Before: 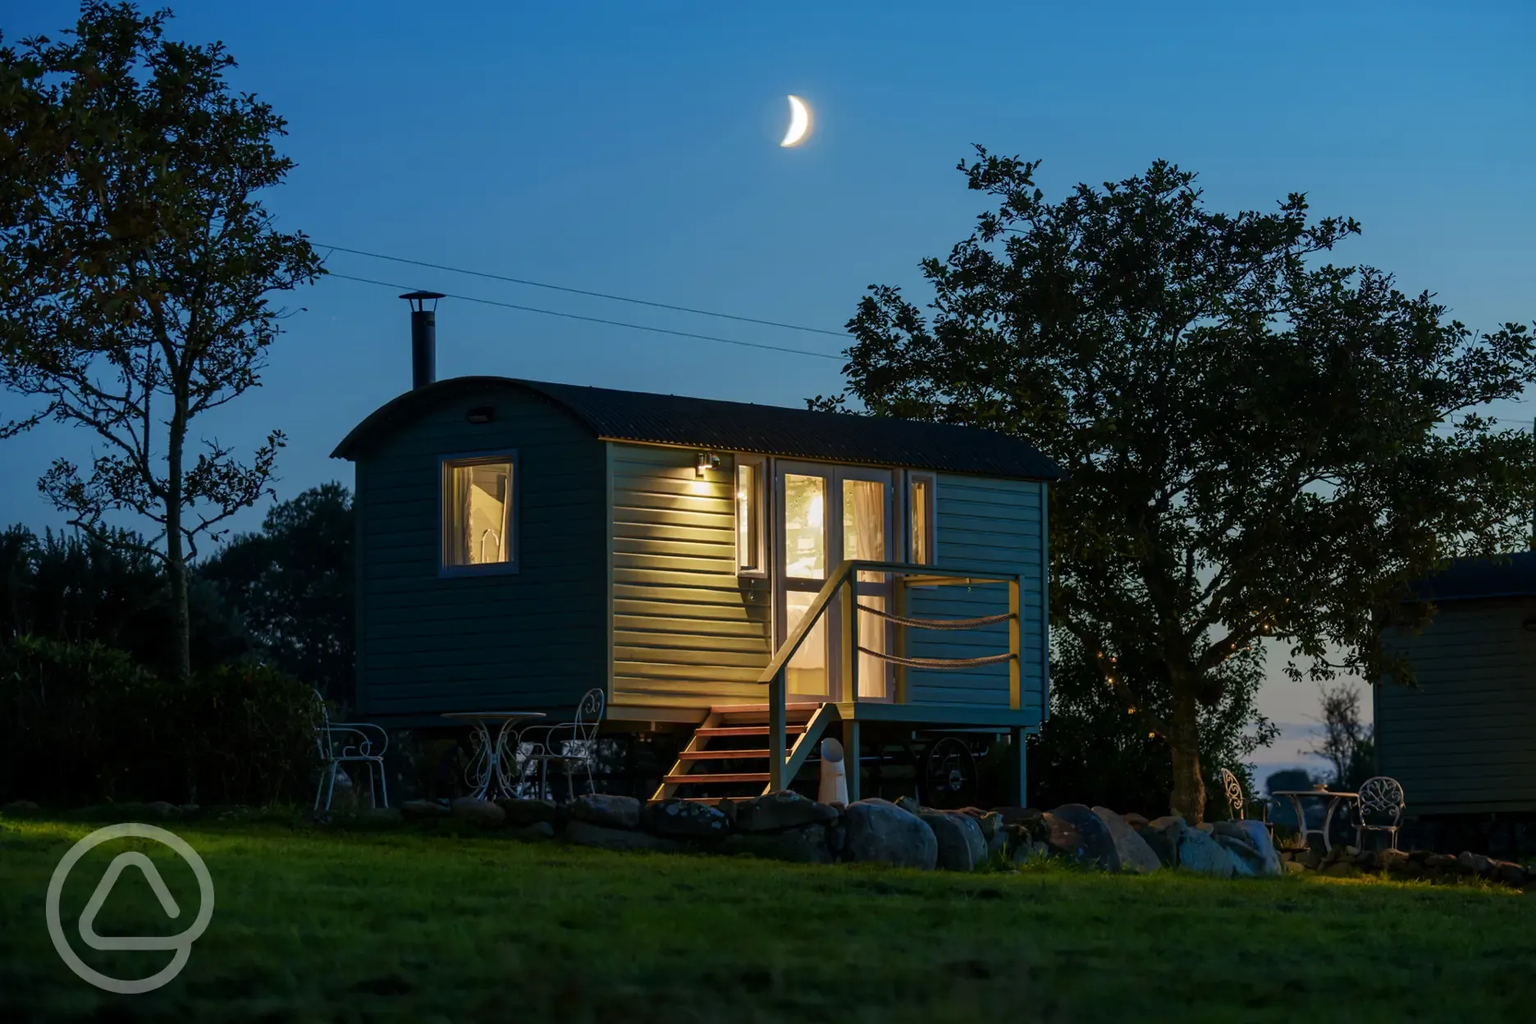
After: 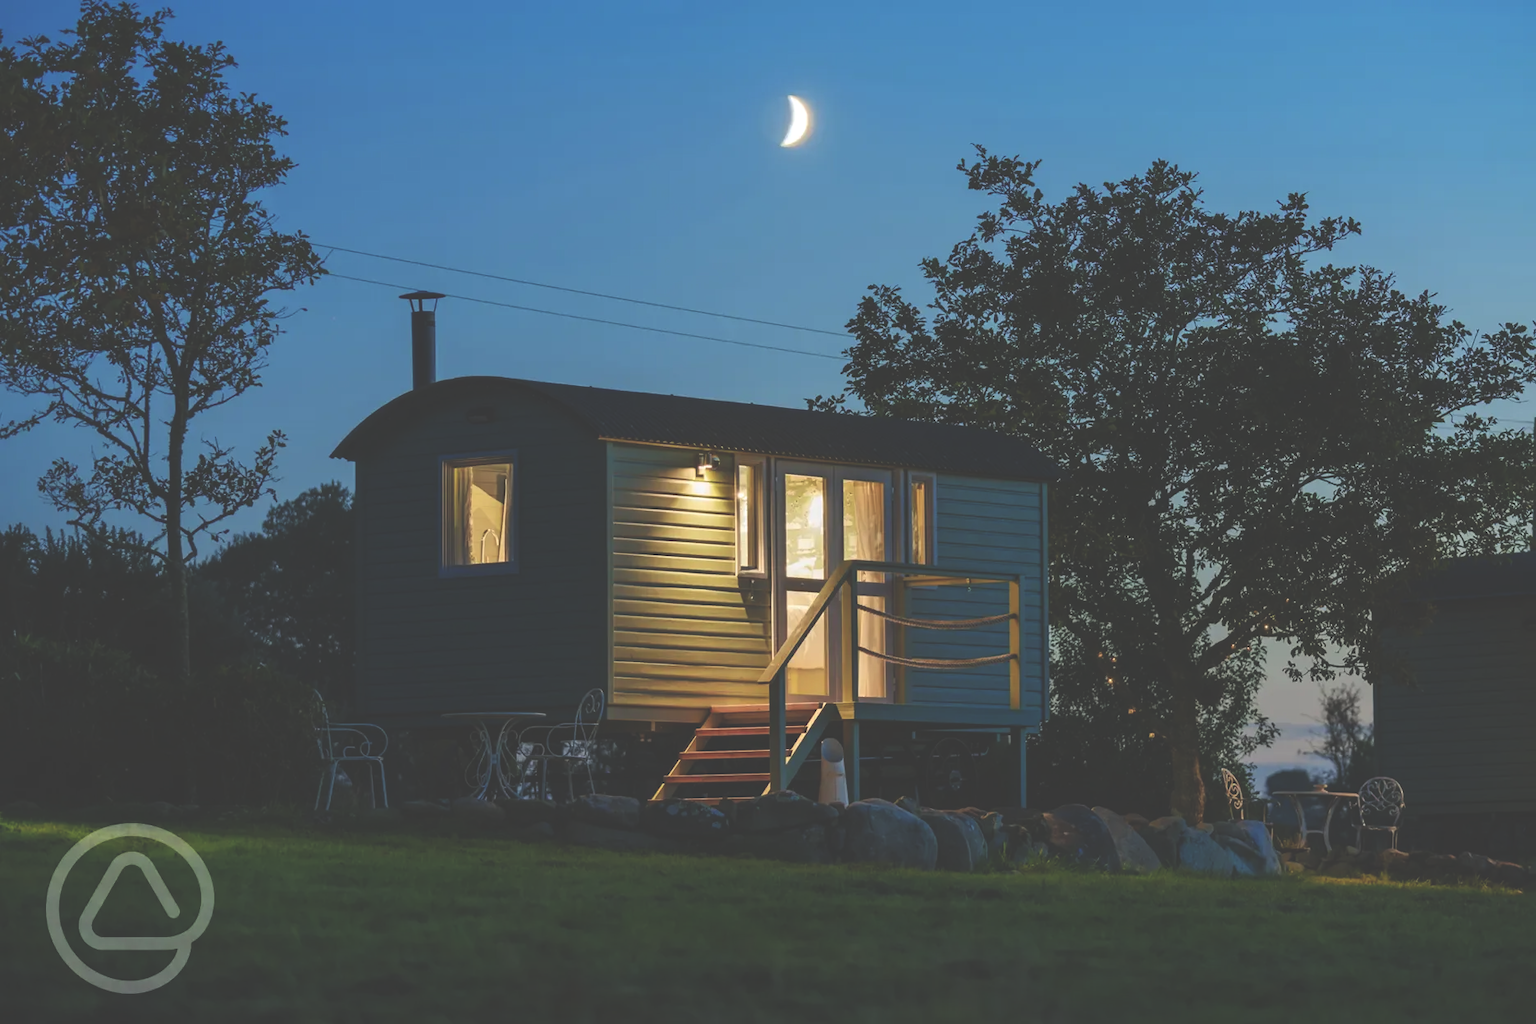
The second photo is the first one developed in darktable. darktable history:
exposure: black level correction -0.04, exposure 0.059 EV, compensate highlight preservation false
